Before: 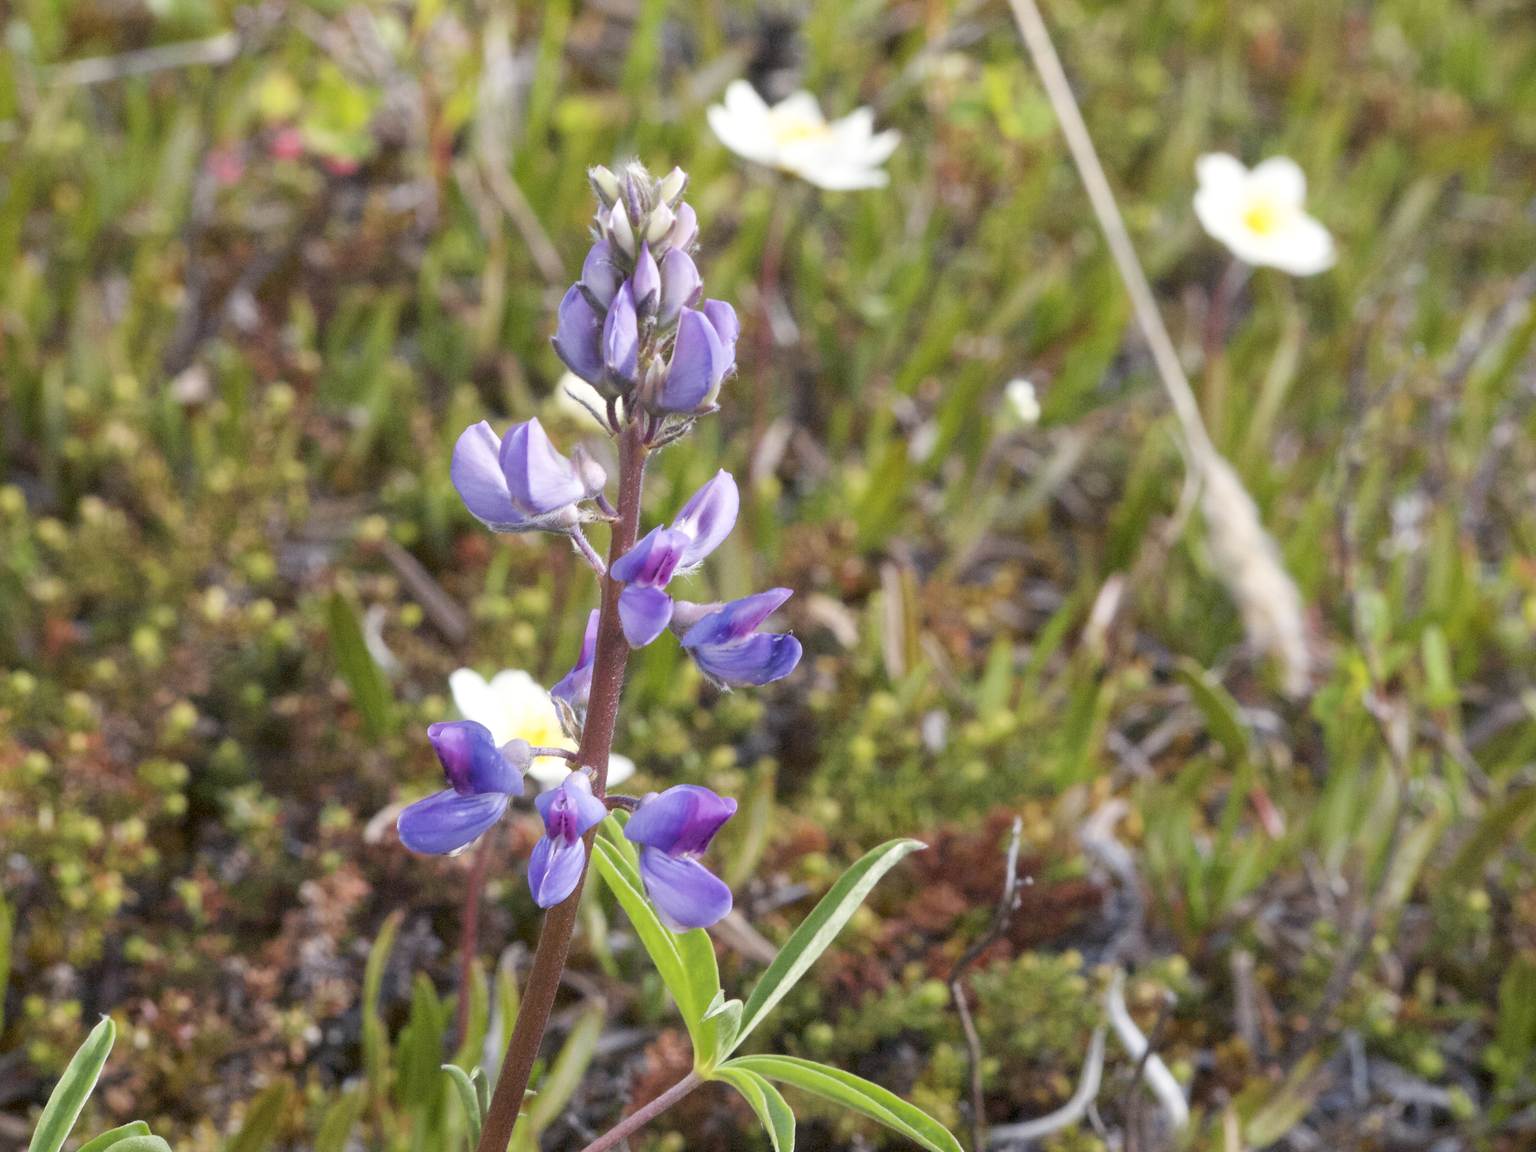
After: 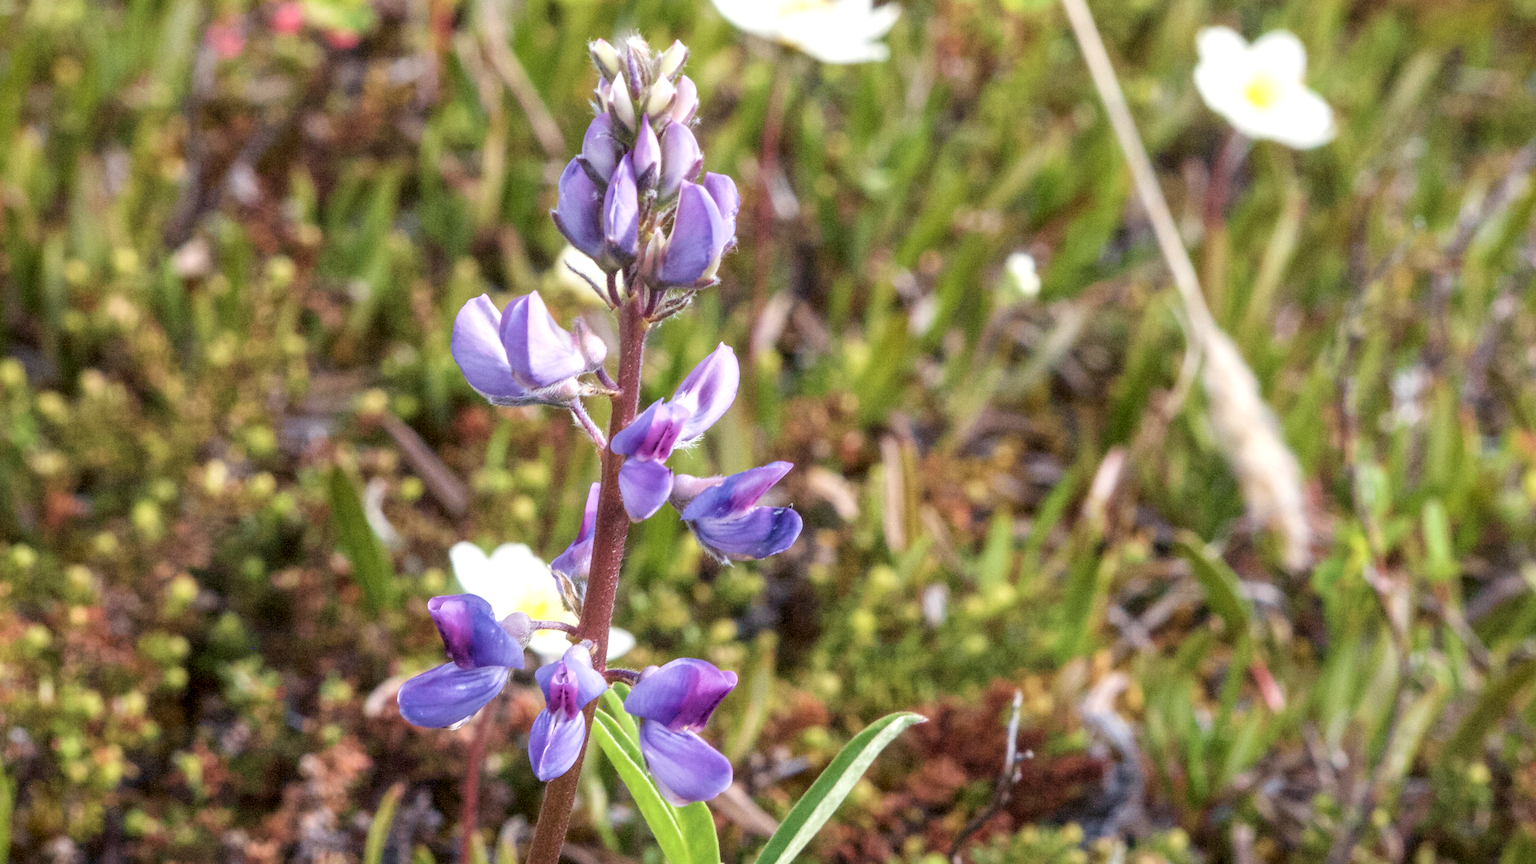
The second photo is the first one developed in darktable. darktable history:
local contrast: highlights 61%, detail 143%, midtone range 0.427
velvia: on, module defaults
color balance rgb: perceptual saturation grading › global saturation -12.572%, global vibrance 20%
crop: top 11.028%, bottom 13.905%
